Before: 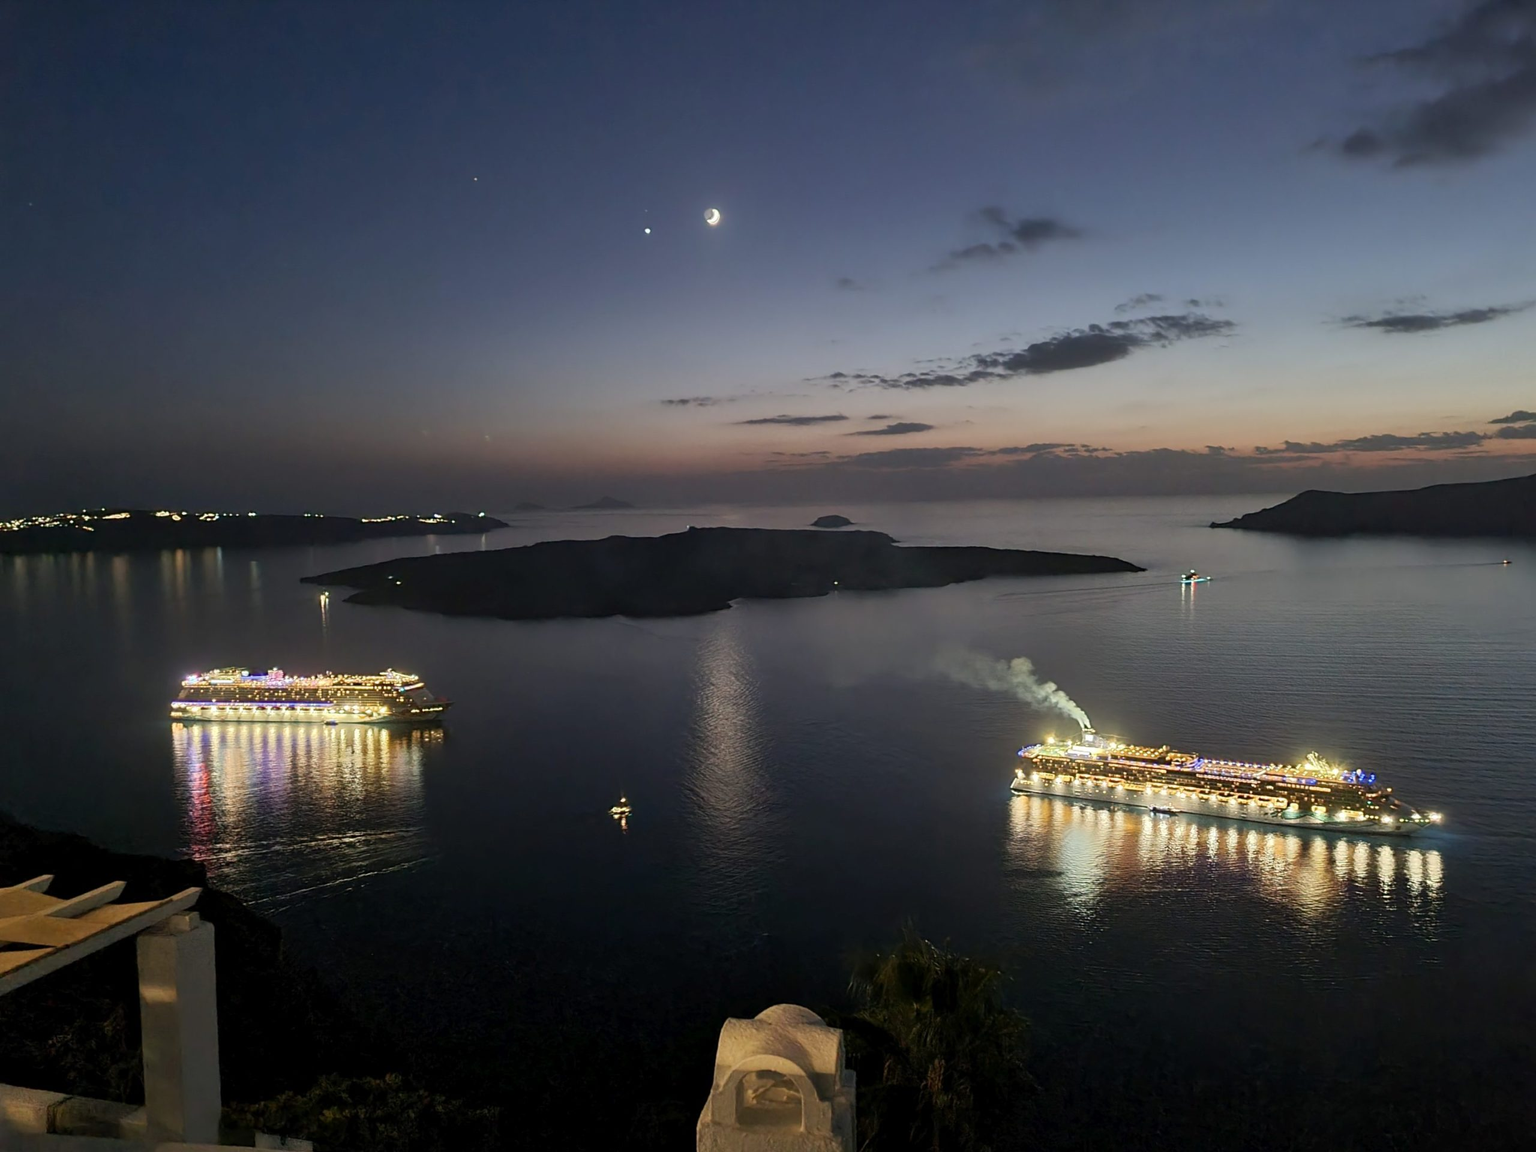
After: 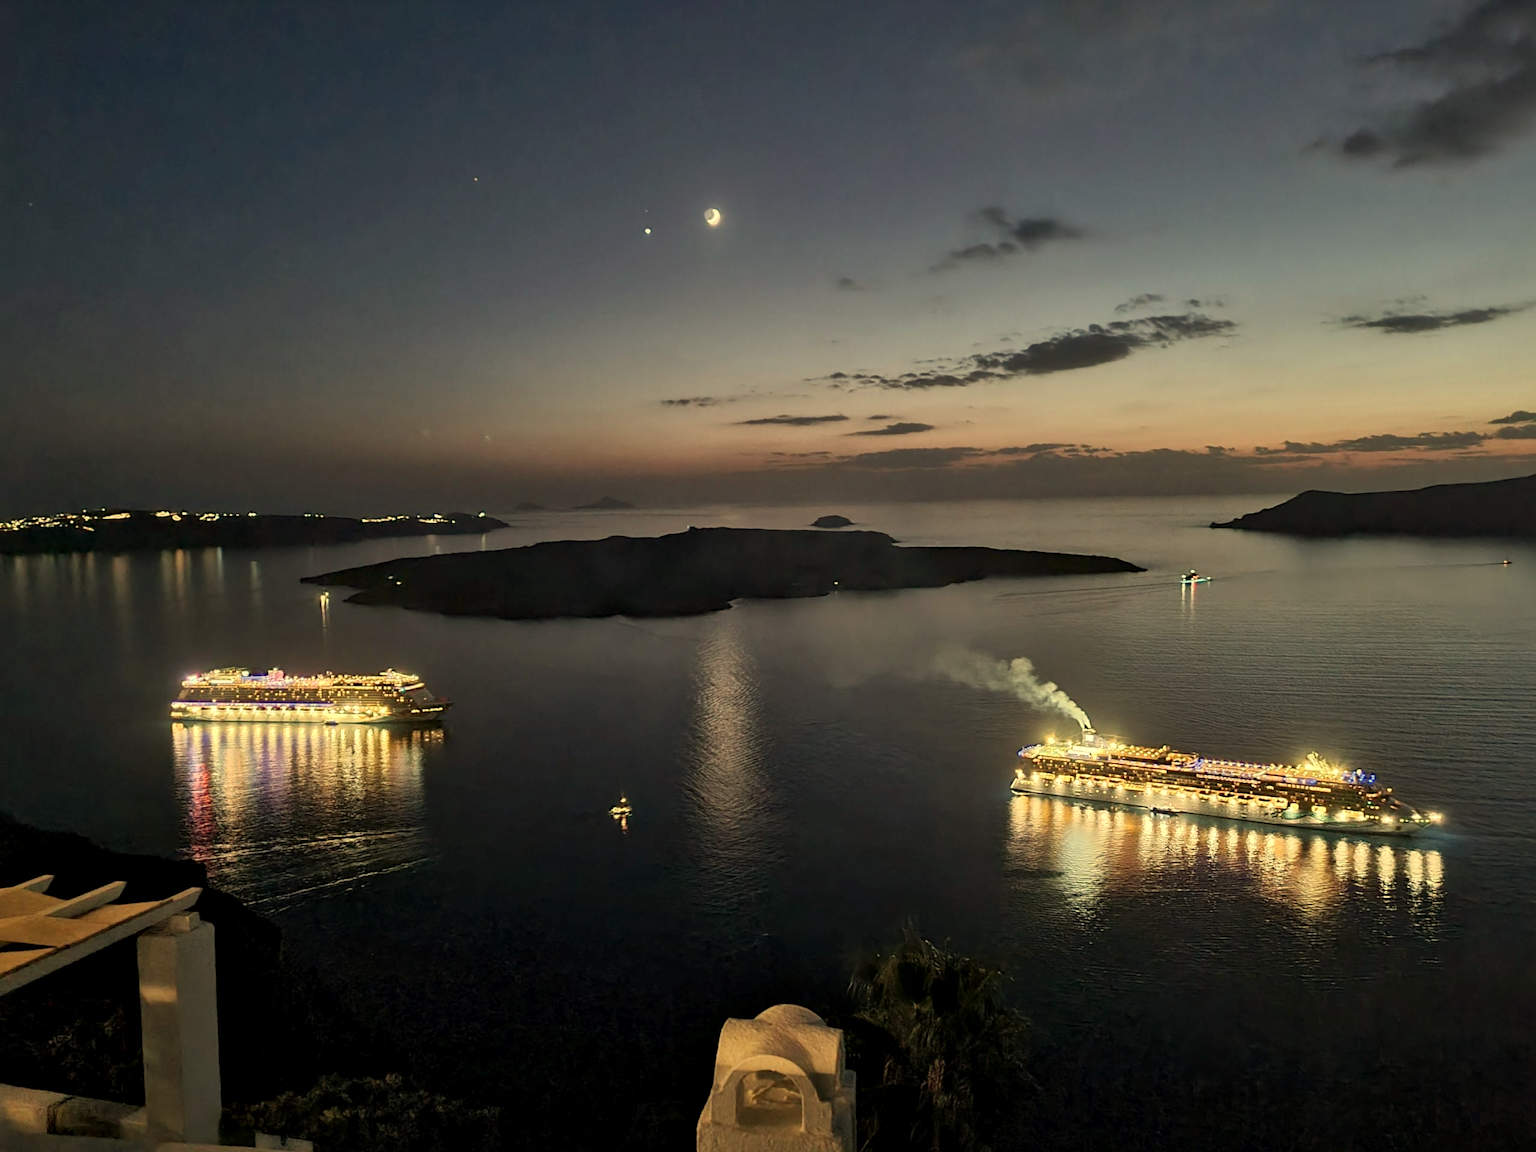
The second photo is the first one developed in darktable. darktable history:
white balance: red 1.08, blue 0.791
local contrast: mode bilateral grid, contrast 20, coarseness 50, detail 144%, midtone range 0.2
